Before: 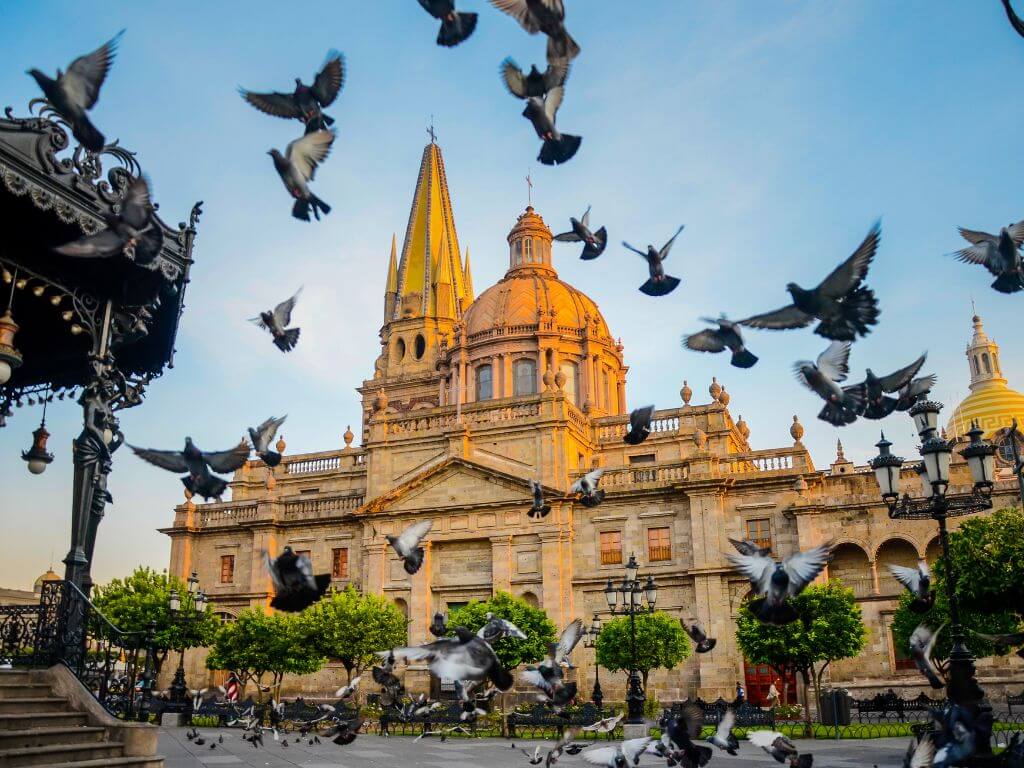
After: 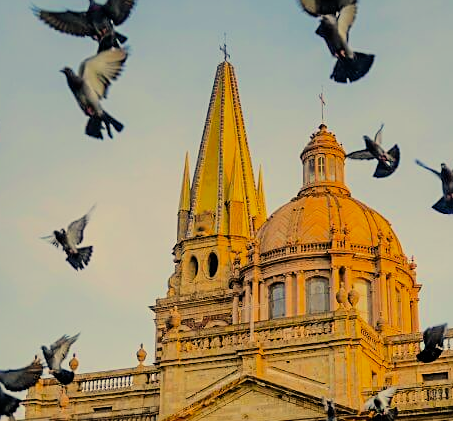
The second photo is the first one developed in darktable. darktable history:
color correction: highlights a* 2.67, highlights b* 23.38
sharpen: on, module defaults
filmic rgb: black relative exposure -6.85 EV, white relative exposure 5.88 EV, hardness 2.68, color science v6 (2022)
crop: left 20.276%, top 10.754%, right 35.39%, bottom 34.371%
